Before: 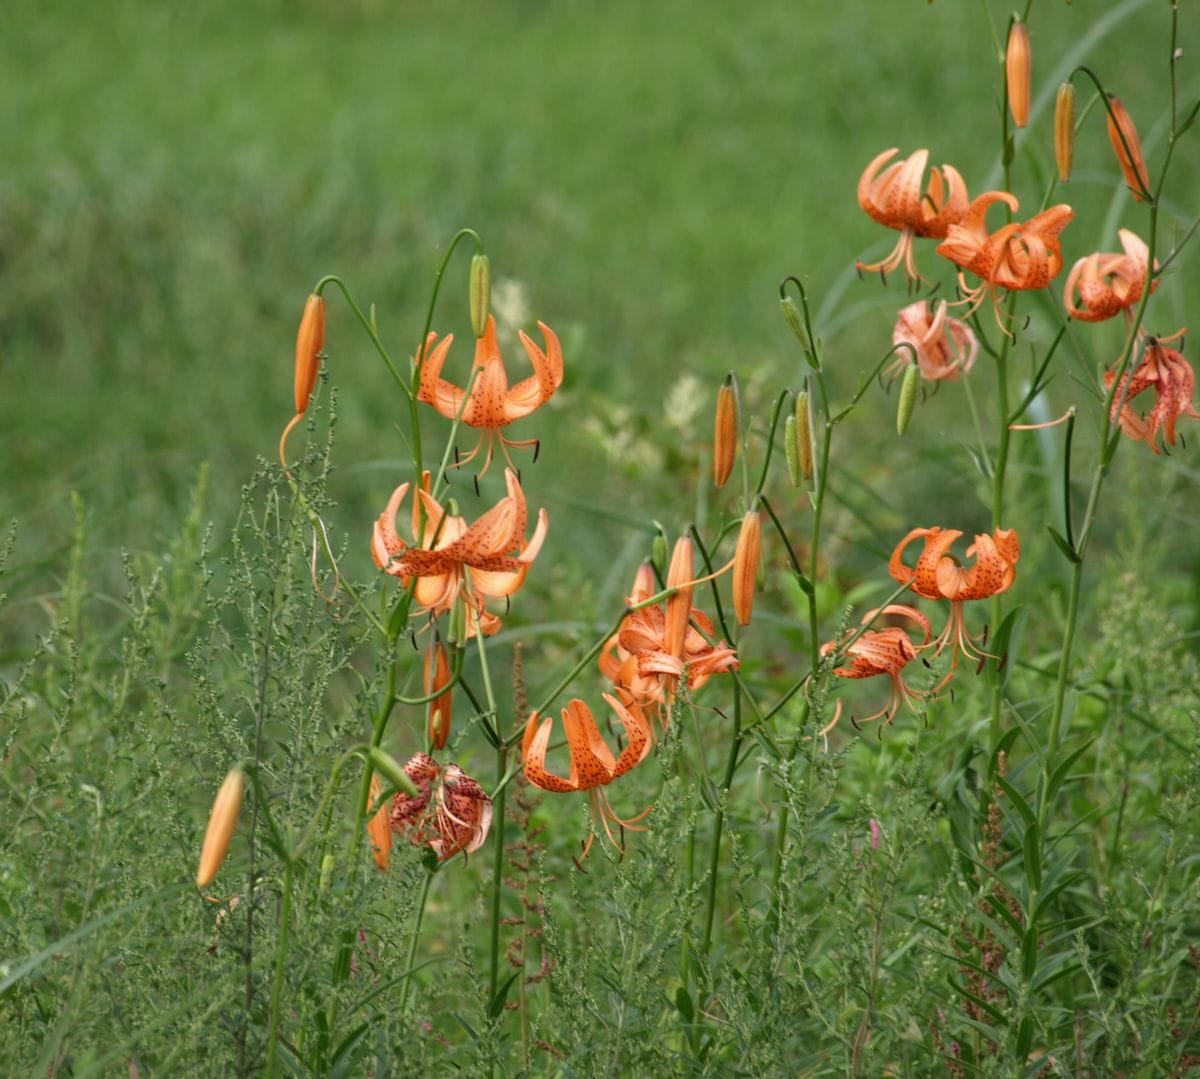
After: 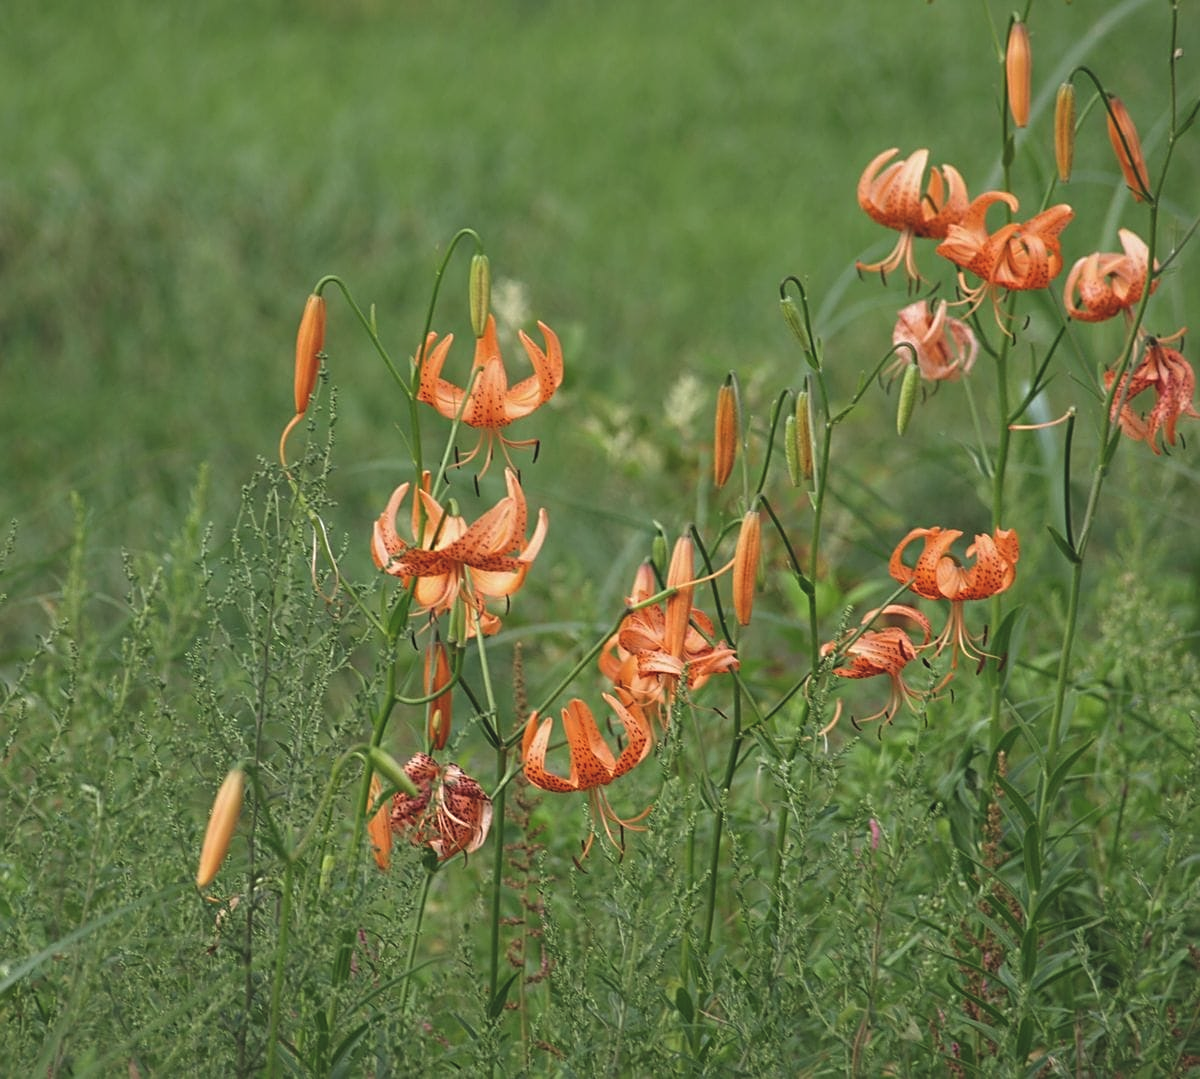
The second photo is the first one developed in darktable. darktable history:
sharpen: on, module defaults
exposure: black level correction -0.015, exposure -0.125 EV, compensate highlight preservation false
